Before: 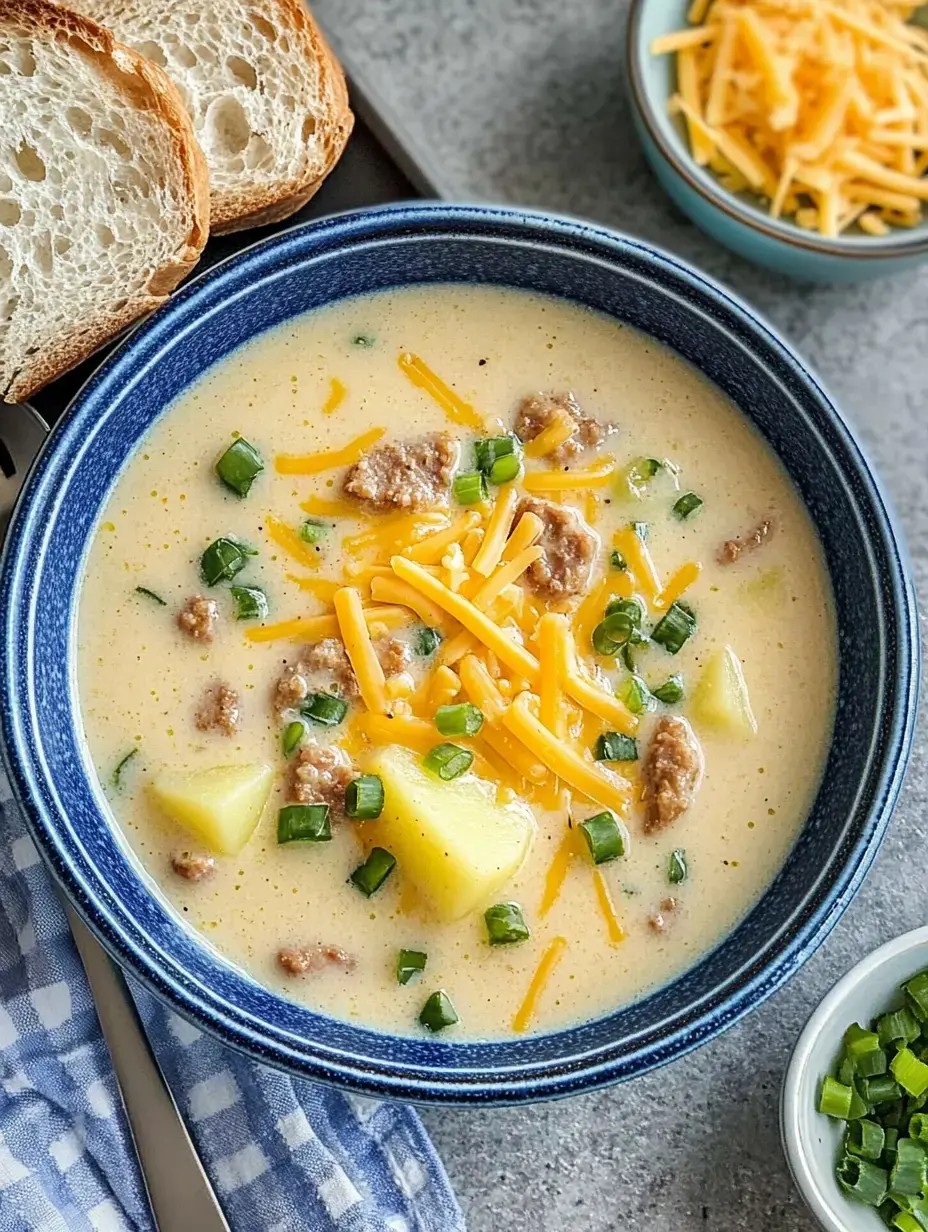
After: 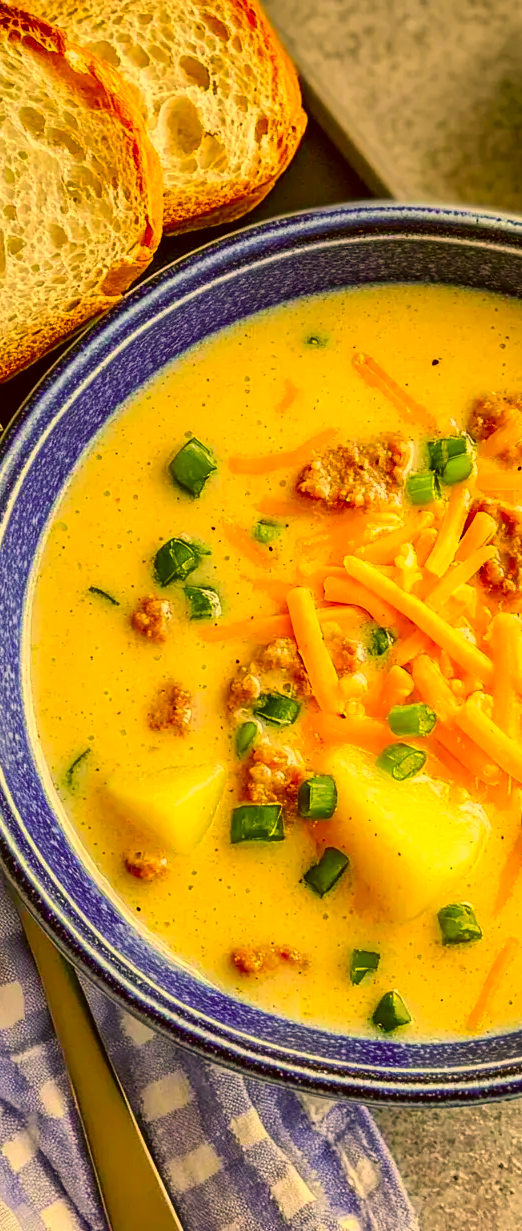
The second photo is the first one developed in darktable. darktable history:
color correction: highlights a* 10.44, highlights b* 30.04, shadows a* 2.73, shadows b* 17.51, saturation 1.72
crop: left 5.114%, right 38.589%
